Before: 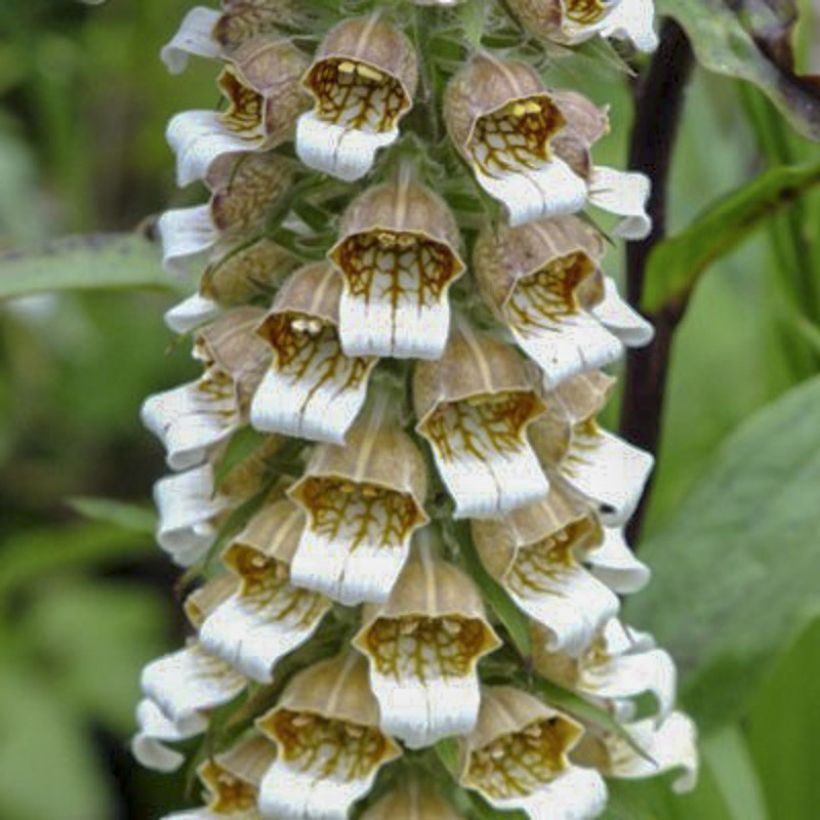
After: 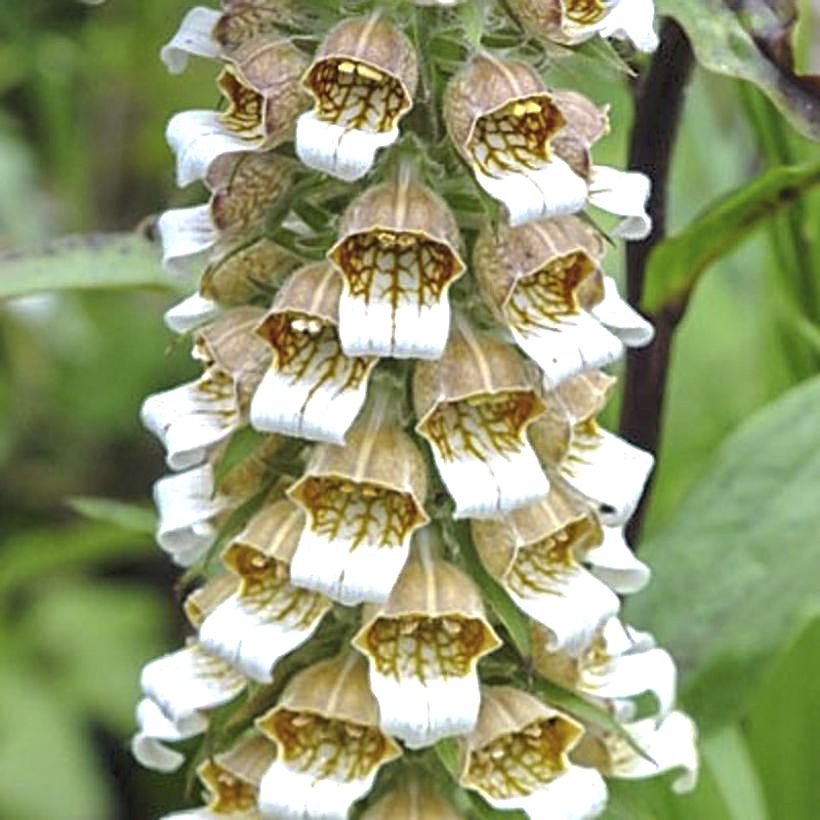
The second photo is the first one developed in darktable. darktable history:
exposure: black level correction -0.005, exposure 0.614 EV, compensate highlight preservation false
sharpen: radius 2.642, amount 0.655
